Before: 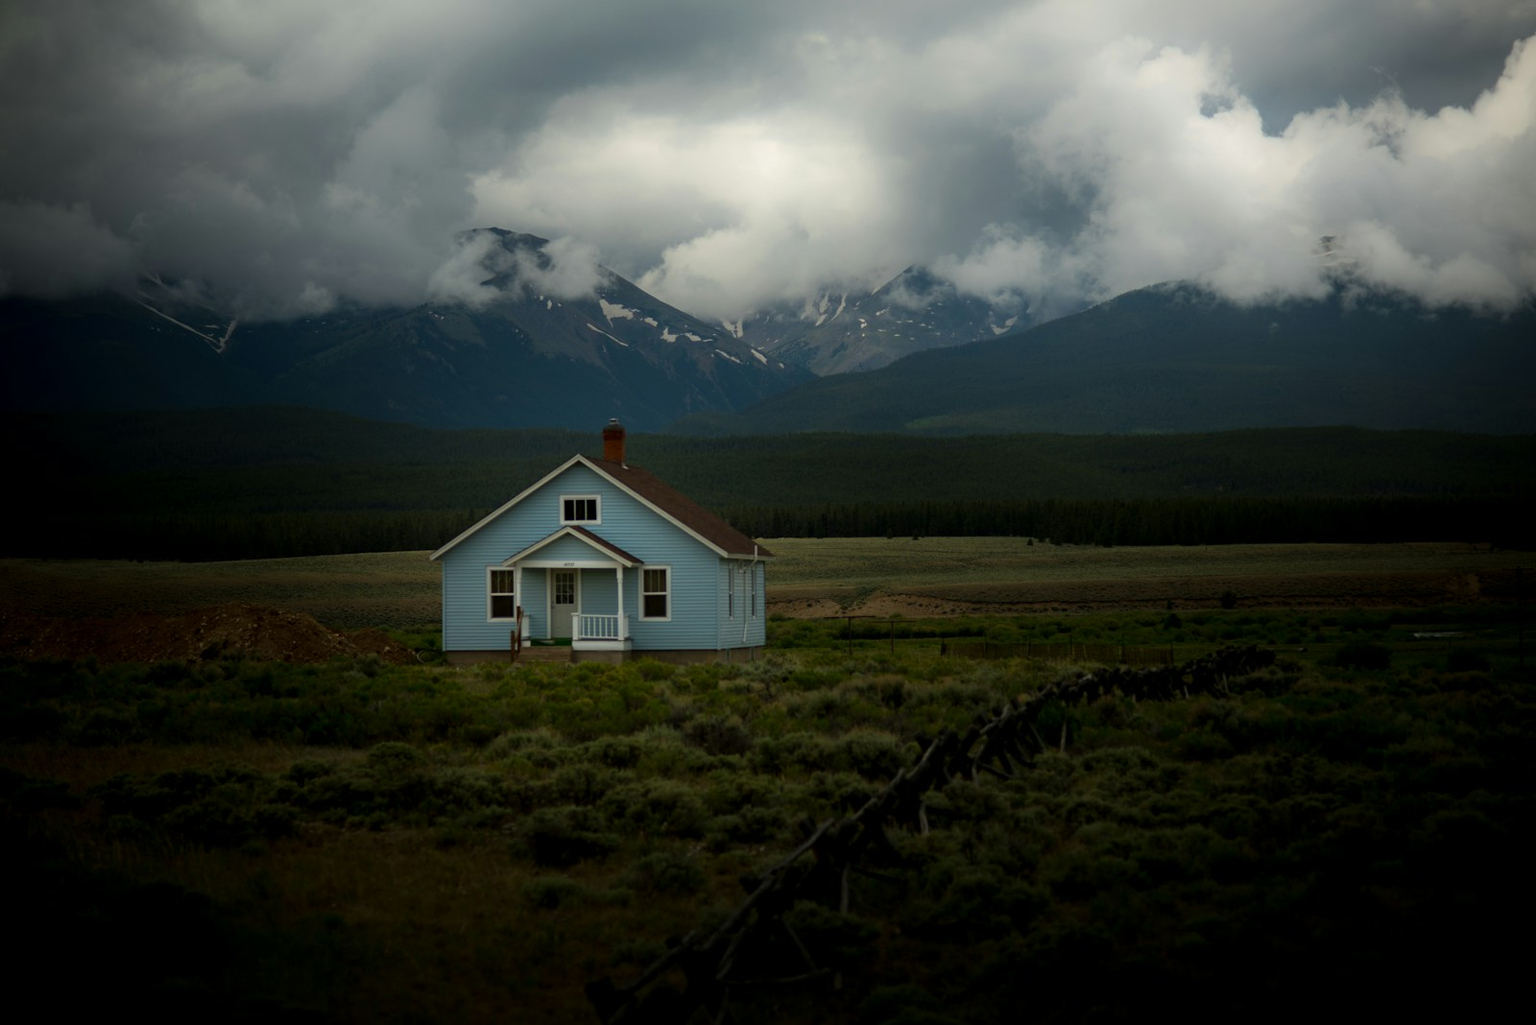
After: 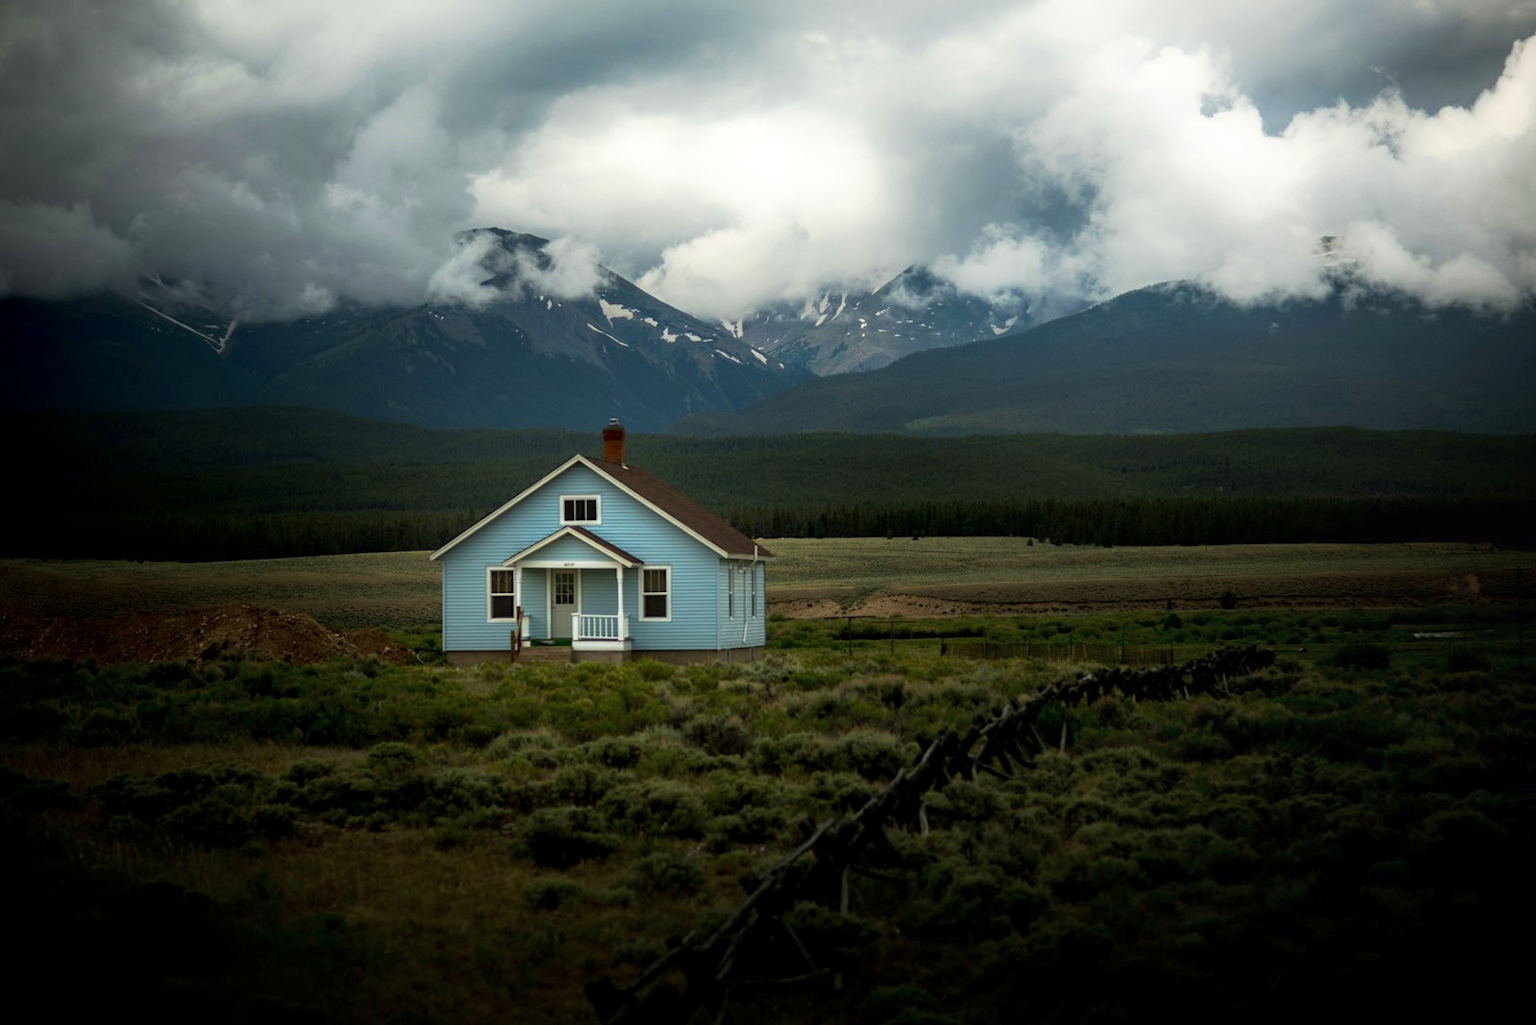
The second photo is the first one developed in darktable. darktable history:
tone curve: curves: ch0 [(0, 0) (0.003, 0.01) (0.011, 0.017) (0.025, 0.035) (0.044, 0.068) (0.069, 0.109) (0.1, 0.144) (0.136, 0.185) (0.177, 0.231) (0.224, 0.279) (0.277, 0.346) (0.335, 0.42) (0.399, 0.5) (0.468, 0.603) (0.543, 0.712) (0.623, 0.808) (0.709, 0.883) (0.801, 0.957) (0.898, 0.993) (1, 1)], preserve colors none
local contrast: on, module defaults
